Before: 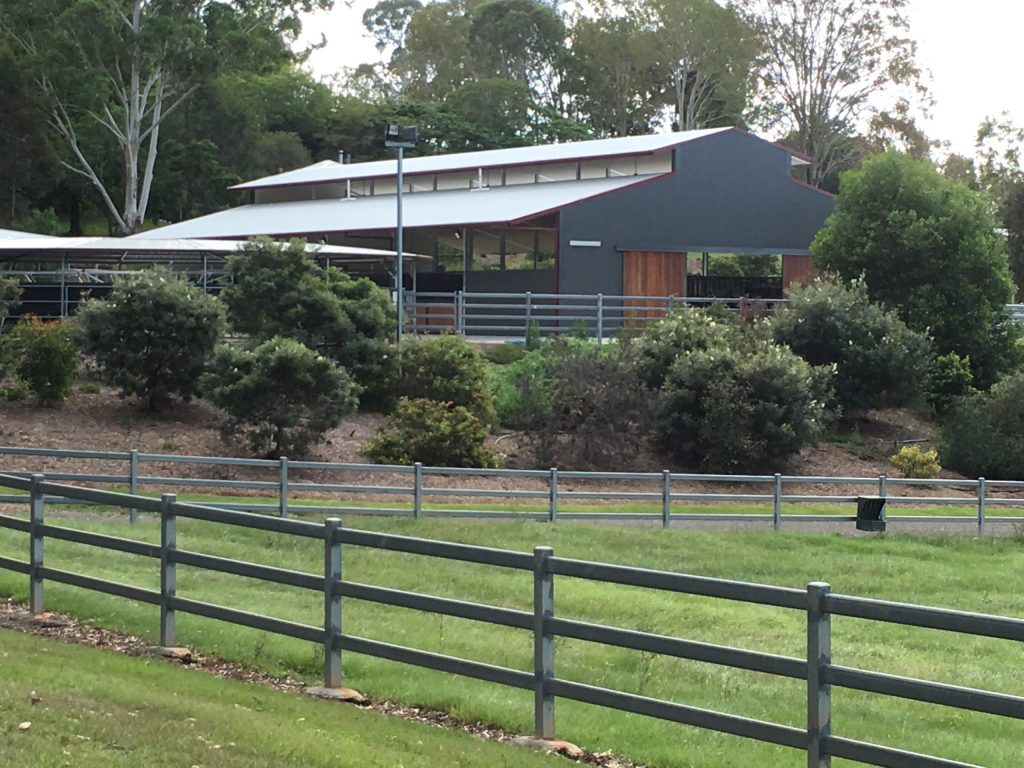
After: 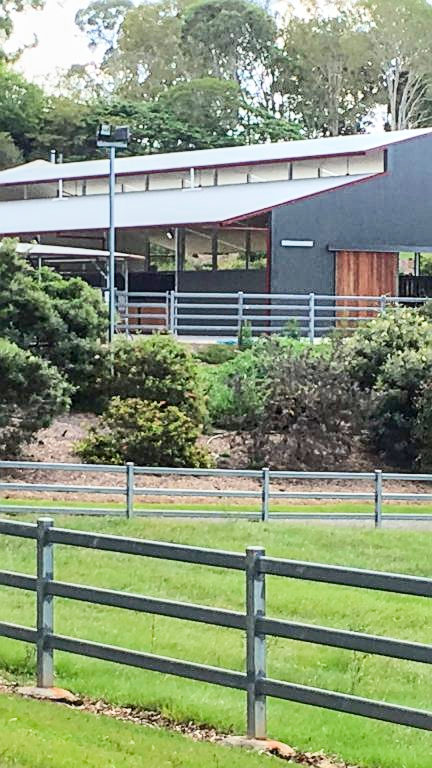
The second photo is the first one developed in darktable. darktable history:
exposure: black level correction 0, exposure 1.106 EV, compensate highlight preservation false
sharpen: on, module defaults
crop: left 28.188%, right 29.601%
filmic rgb: black relative exposure -7.1 EV, white relative exposure 5.35 EV, hardness 3.02
color zones: curves: ch0 [(0, 0.444) (0.143, 0.442) (0.286, 0.441) (0.429, 0.441) (0.571, 0.441) (0.714, 0.441) (0.857, 0.442) (1, 0.444)]
local contrast: on, module defaults
shadows and highlights: shadows color adjustment 97.67%
contrast brightness saturation: contrast 0.406, brightness 0.108, saturation 0.211
